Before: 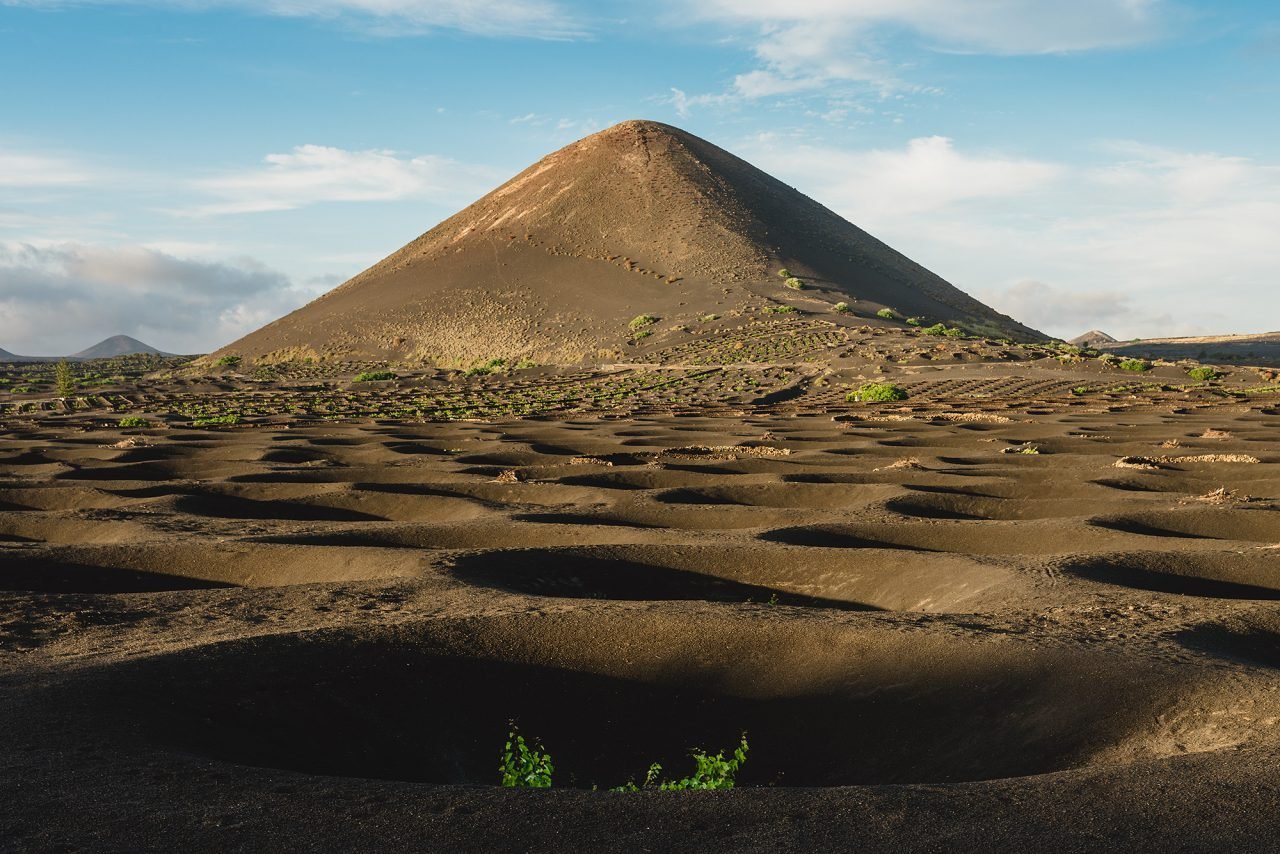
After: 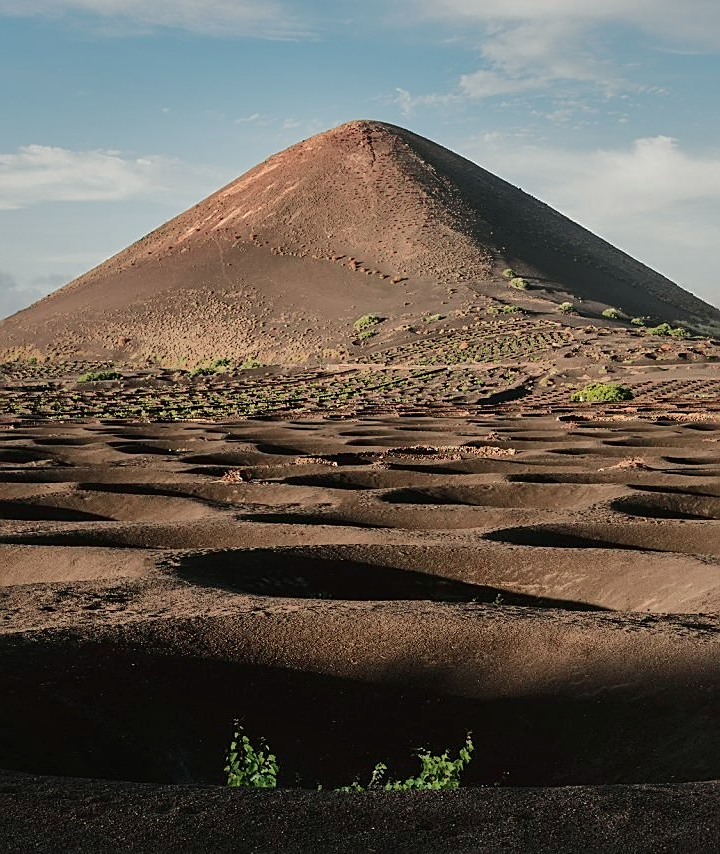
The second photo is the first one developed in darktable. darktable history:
crop: left 21.496%, right 22.254%
tone curve: curves: ch0 [(0, 0) (0.058, 0.022) (0.265, 0.208) (0.41, 0.417) (0.485, 0.524) (0.638, 0.673) (0.845, 0.828) (0.994, 0.964)]; ch1 [(0, 0) (0.136, 0.146) (0.317, 0.34) (0.382, 0.408) (0.469, 0.482) (0.498, 0.497) (0.557, 0.573) (0.644, 0.643) (0.725, 0.765) (1, 1)]; ch2 [(0, 0) (0.352, 0.403) (0.45, 0.469) (0.502, 0.504) (0.54, 0.524) (0.592, 0.566) (0.638, 0.599) (1, 1)], color space Lab, independent channels, preserve colors none
sharpen: on, module defaults
shadows and highlights: shadows 40, highlights -60
